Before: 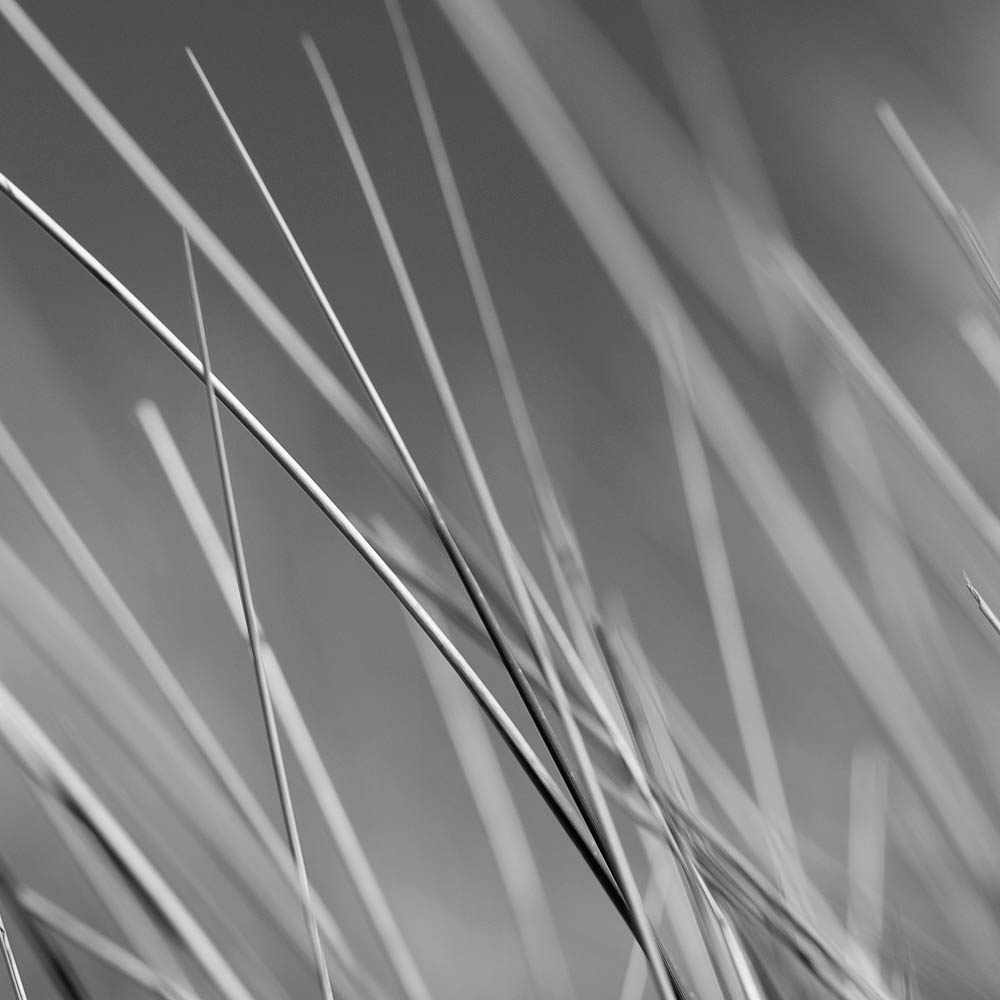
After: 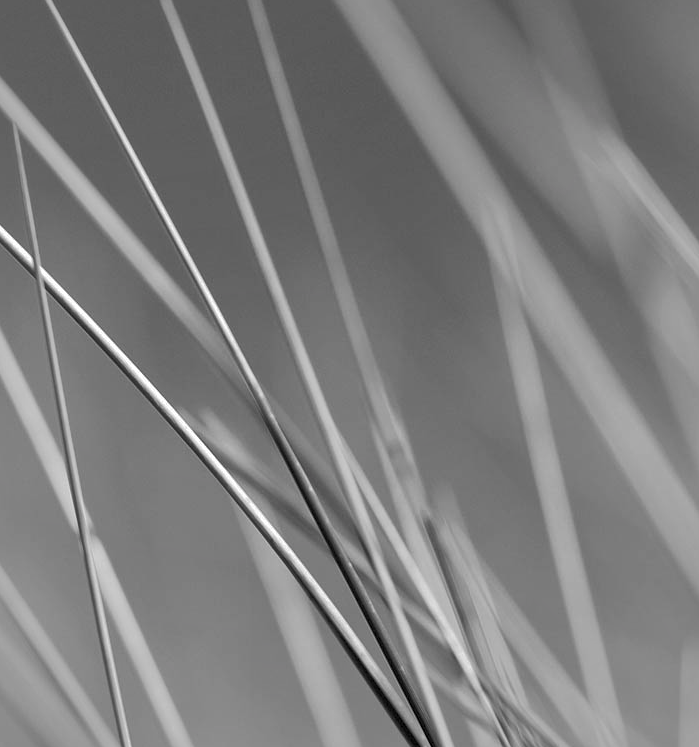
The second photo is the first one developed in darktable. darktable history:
shadows and highlights: shadows 60, highlights -60
crop and rotate: left 17.046%, top 10.659%, right 12.989%, bottom 14.553%
color balance rgb: linear chroma grading › global chroma 3.45%, perceptual saturation grading › global saturation 11.24%, perceptual brilliance grading › global brilliance 3.04%, global vibrance 2.8%
